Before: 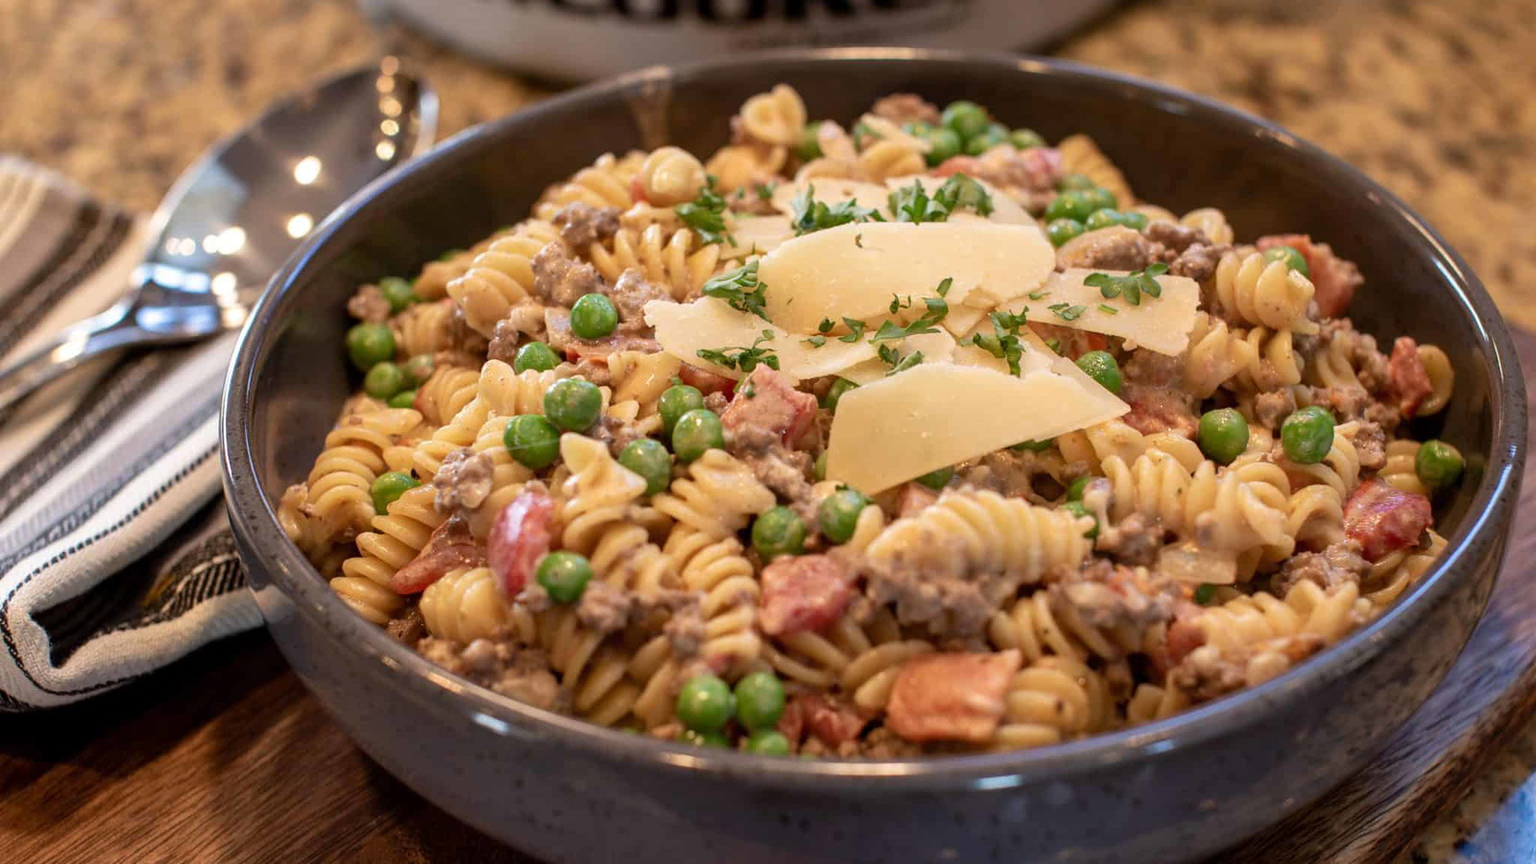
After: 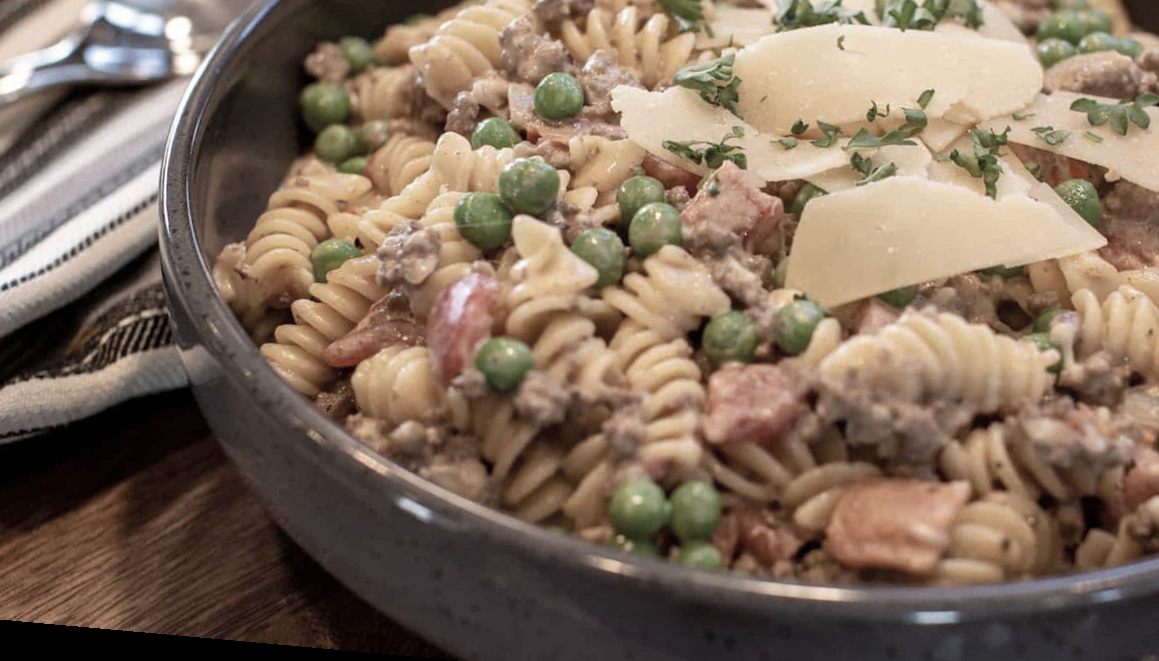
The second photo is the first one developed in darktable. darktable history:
crop: left 6.488%, top 27.668%, right 24.183%, bottom 8.656%
color zones: curves: ch1 [(0, 0.292) (0.001, 0.292) (0.2, 0.264) (0.4, 0.248) (0.6, 0.248) (0.8, 0.264) (0.999, 0.292) (1, 0.292)]
rotate and perspective: rotation 5.12°, automatic cropping off
